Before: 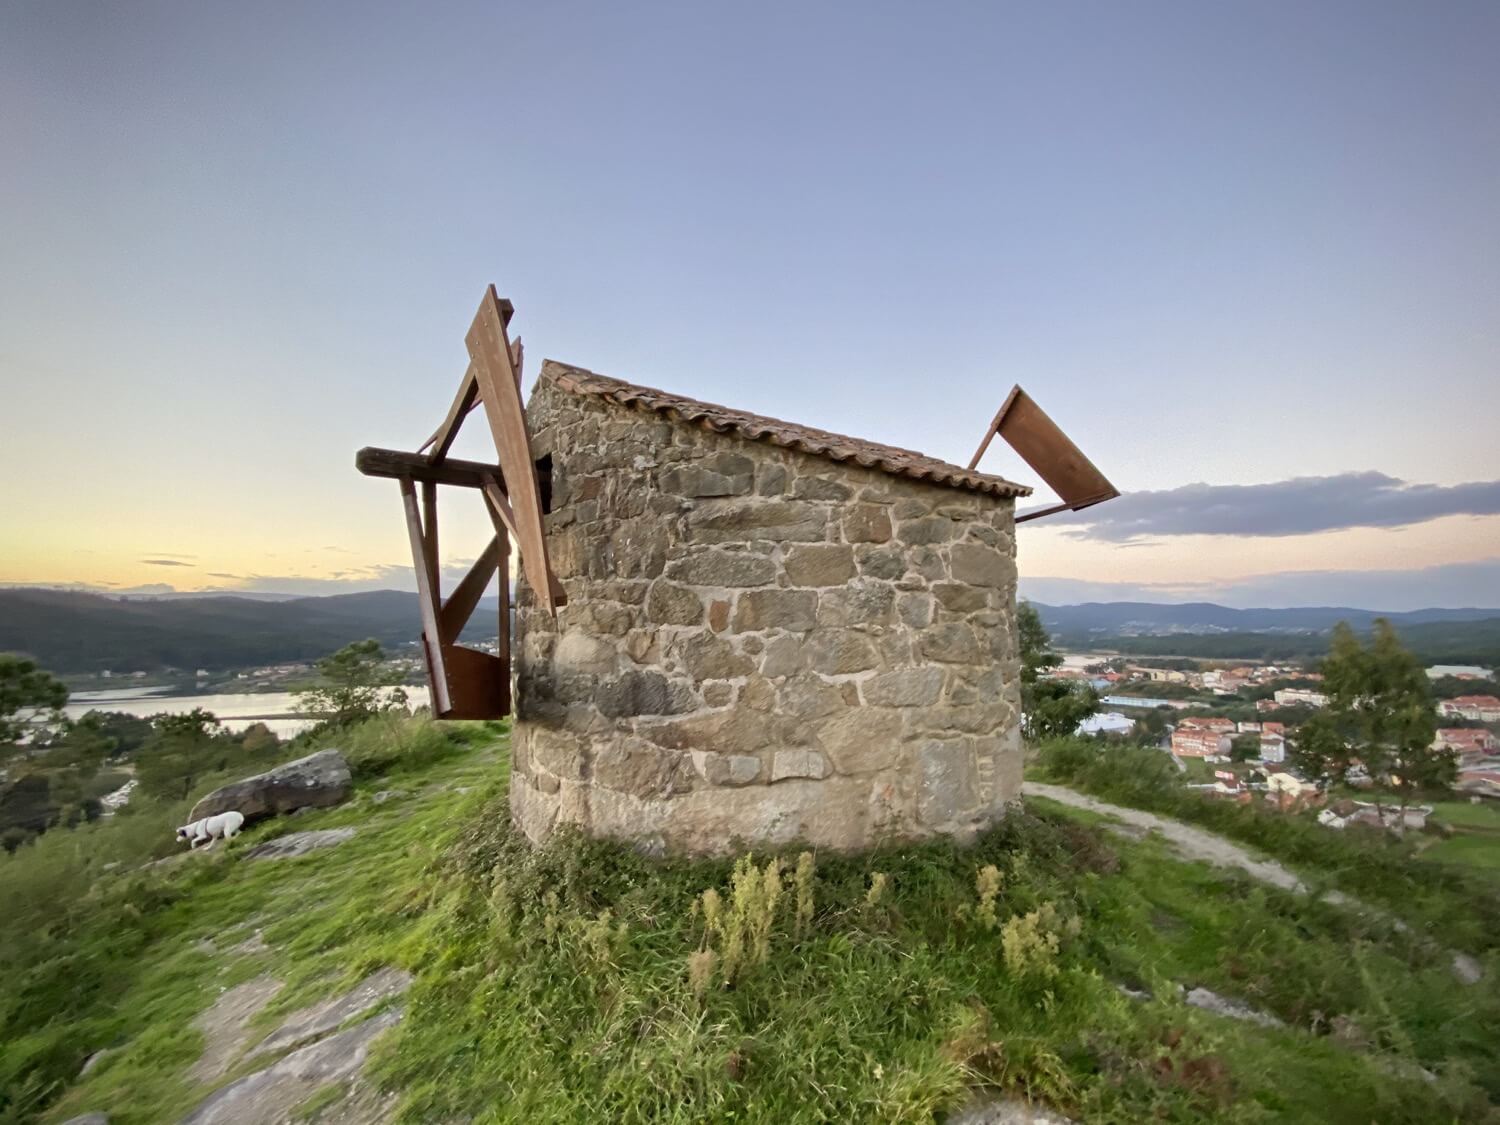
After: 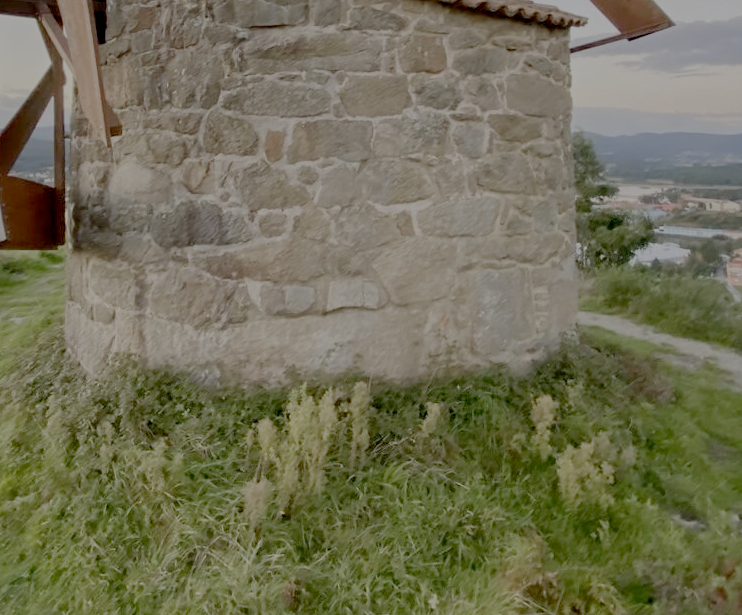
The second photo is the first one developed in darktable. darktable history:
crop: left 29.672%, top 41.786%, right 20.851%, bottom 3.487%
filmic rgb: white relative exposure 8 EV, threshold 3 EV, structure ↔ texture 100%, target black luminance 0%, hardness 2.44, latitude 76.53%, contrast 0.562, shadows ↔ highlights balance 0%, preserve chrominance no, color science v4 (2020), iterations of high-quality reconstruction 10, type of noise poissonian, enable highlight reconstruction true
